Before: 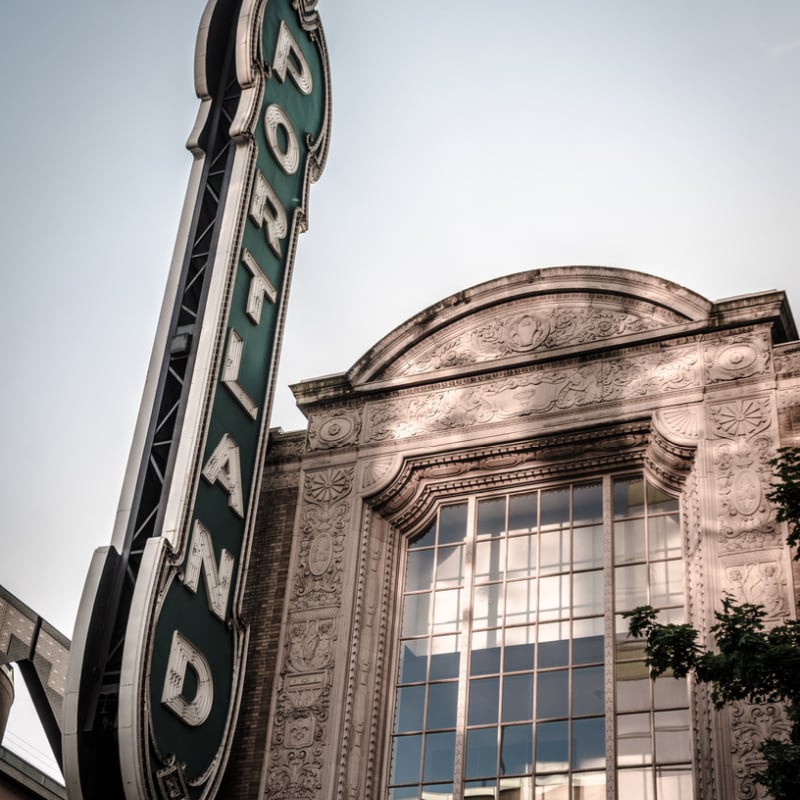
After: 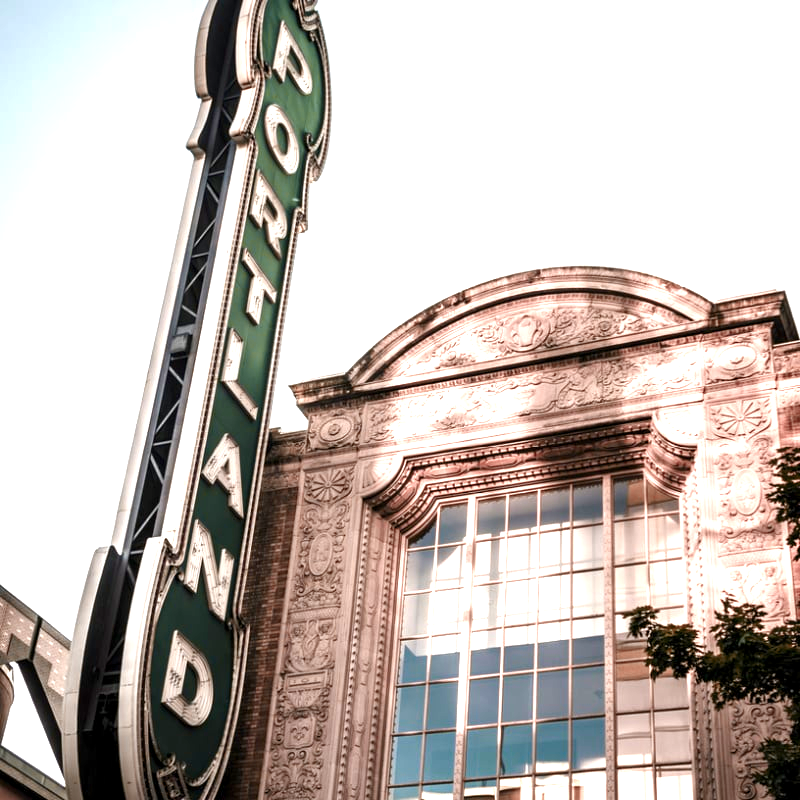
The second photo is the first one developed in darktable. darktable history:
color balance rgb: shadows lift › chroma 0.802%, shadows lift › hue 115.7°, linear chroma grading › global chroma 13.649%, perceptual saturation grading › global saturation 20%, perceptual saturation grading › highlights -24.828%, perceptual saturation grading › shadows 25.141%, perceptual brilliance grading › global brilliance 18.406%, global vibrance 9.287%
color zones: curves: ch2 [(0, 0.488) (0.143, 0.417) (0.286, 0.212) (0.429, 0.179) (0.571, 0.154) (0.714, 0.415) (0.857, 0.495) (1, 0.488)]
exposure: black level correction 0.001, exposure 0.499 EV, compensate highlight preservation false
